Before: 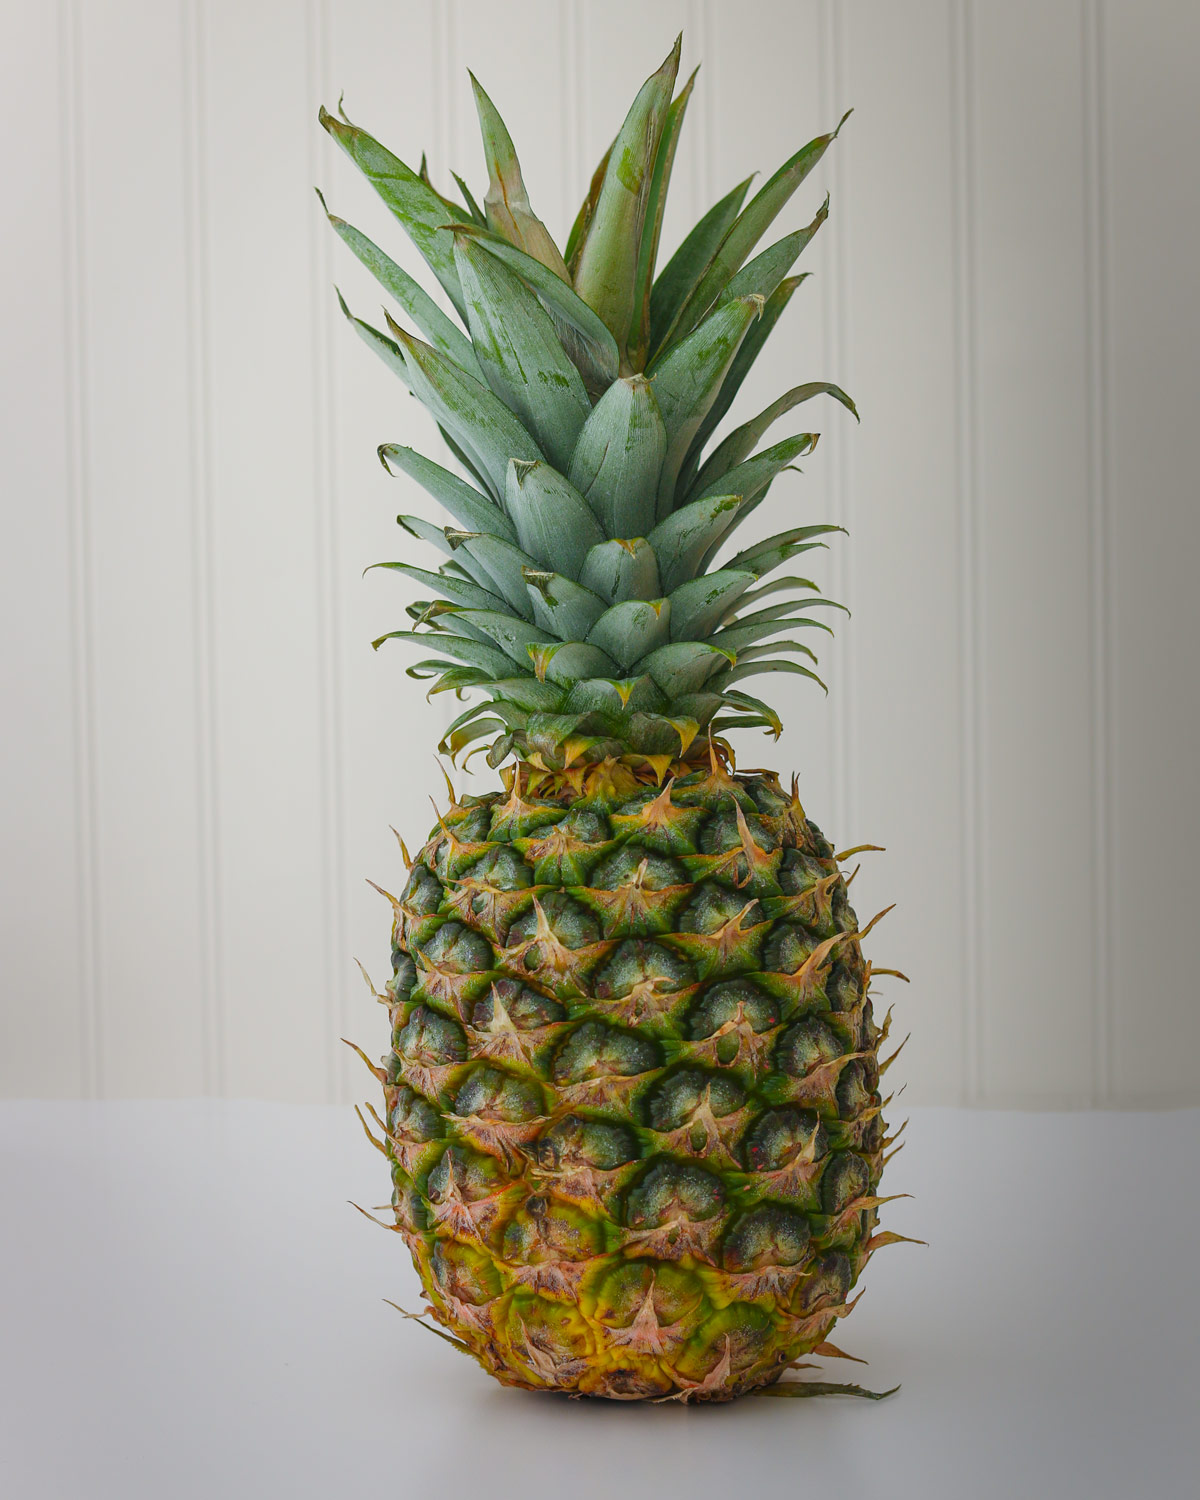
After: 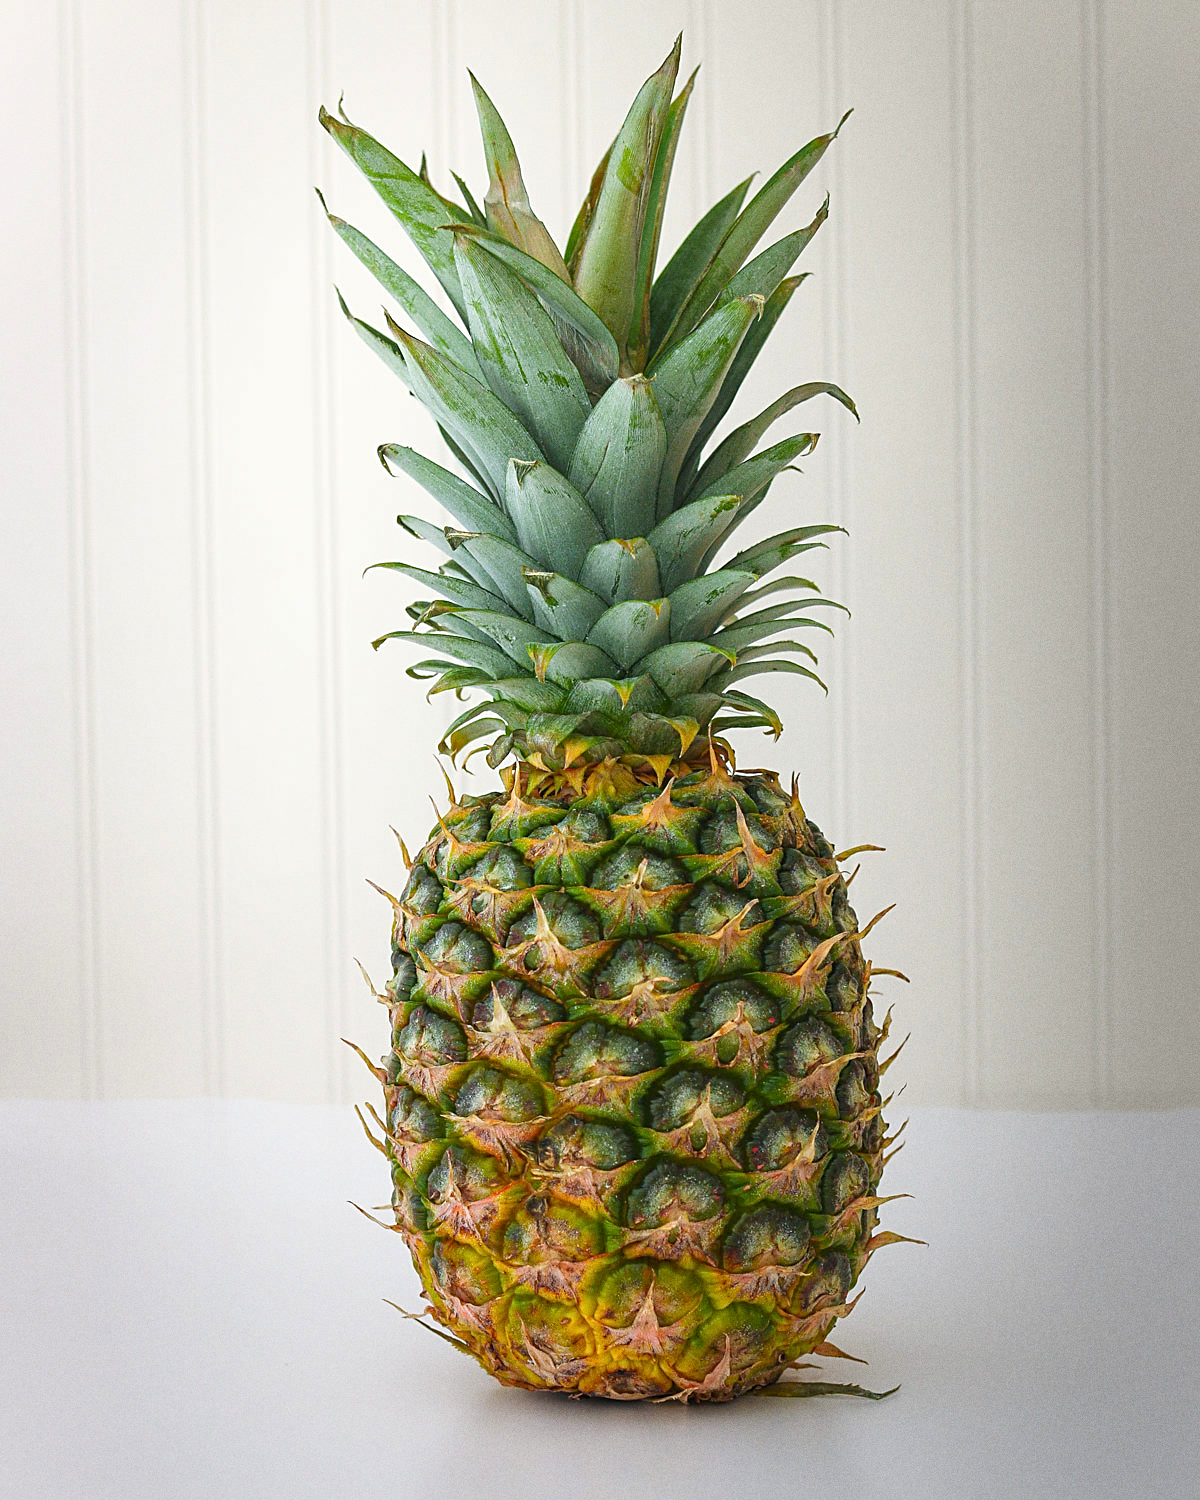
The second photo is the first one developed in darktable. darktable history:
exposure: black level correction 0.001, exposure 0.5 EV, compensate exposure bias true, compensate highlight preservation false
grain: coarseness 0.09 ISO
sharpen: on, module defaults
